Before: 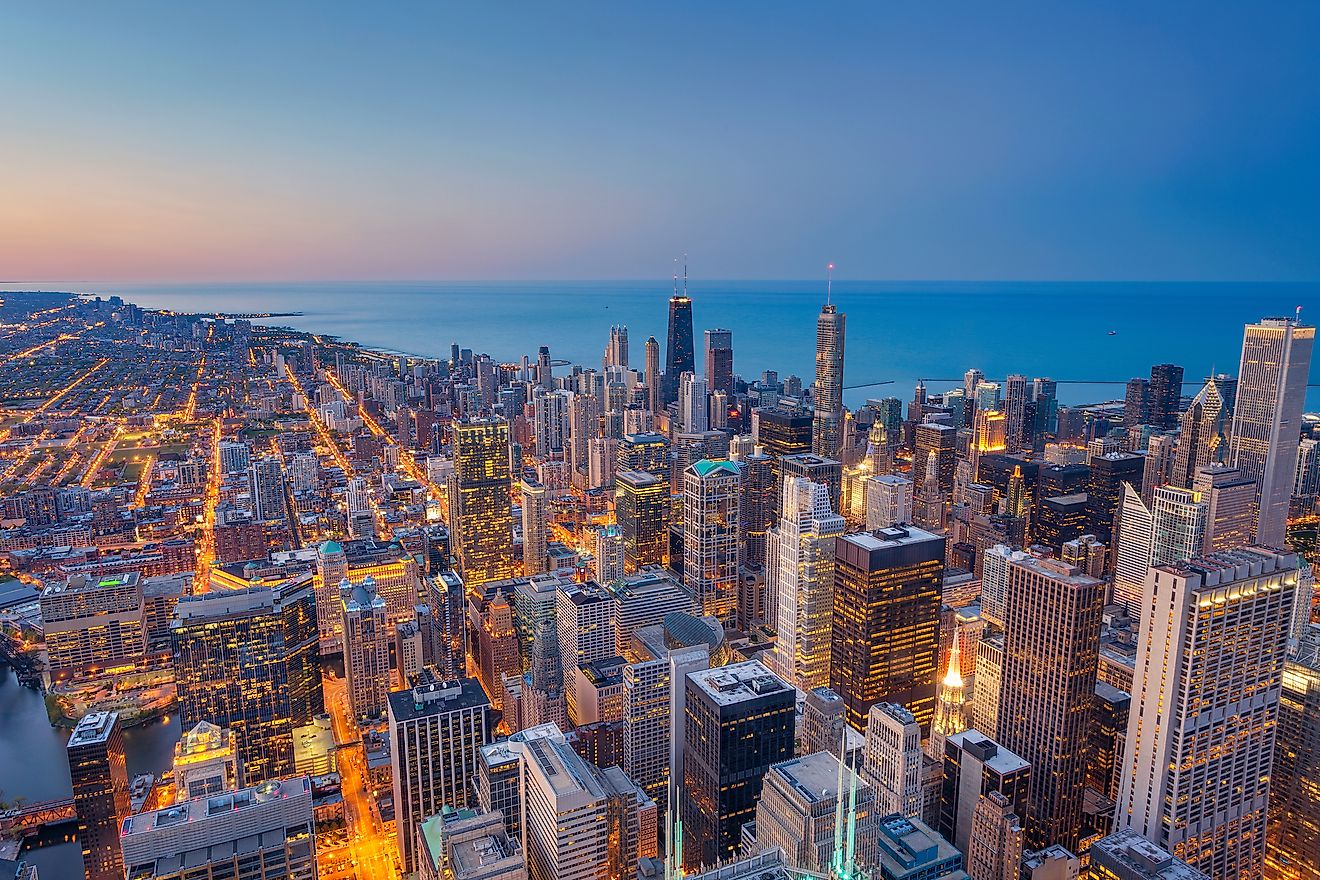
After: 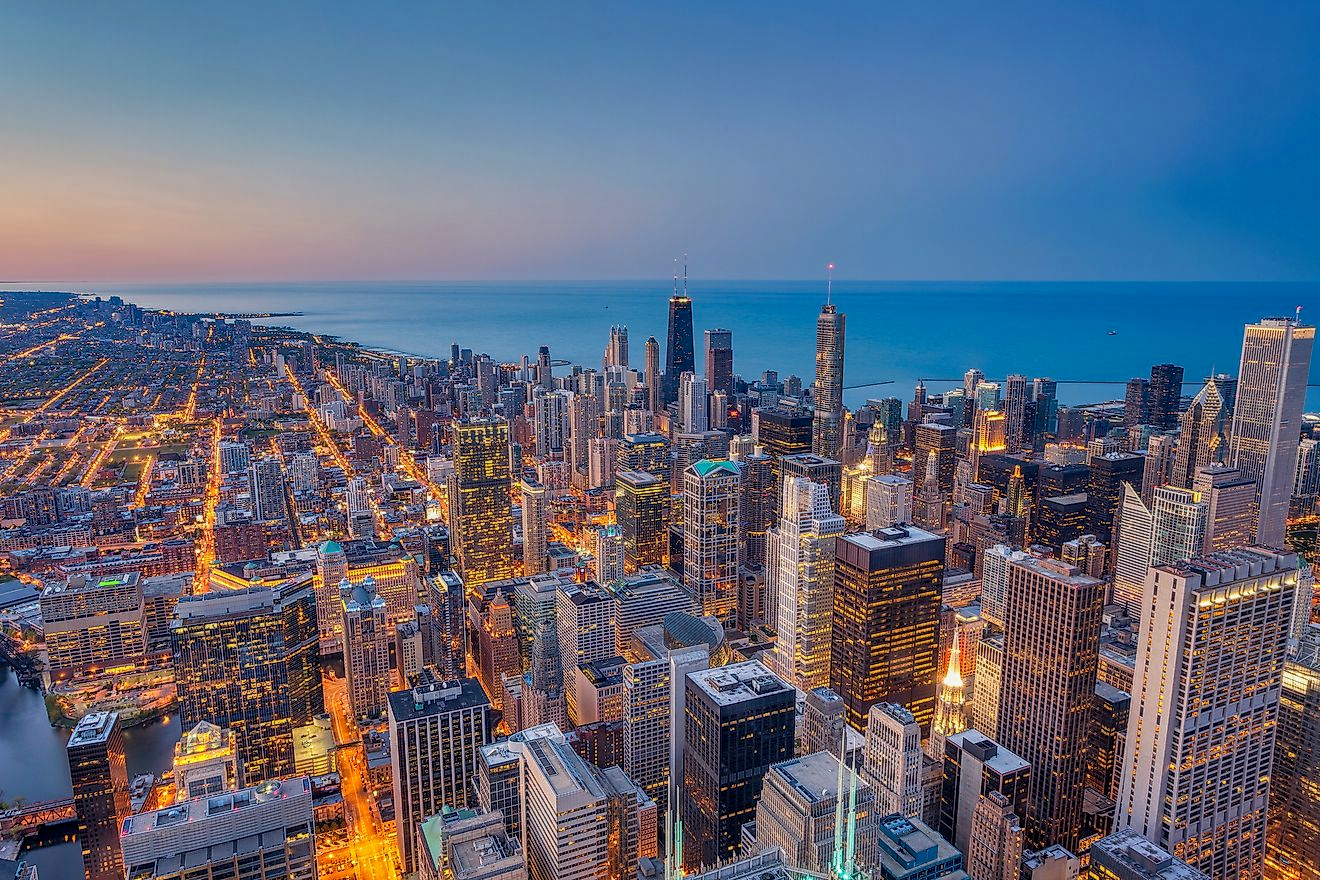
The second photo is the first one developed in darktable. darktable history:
shadows and highlights: white point adjustment -3.81, highlights -63.54, soften with gaussian
local contrast: on, module defaults
